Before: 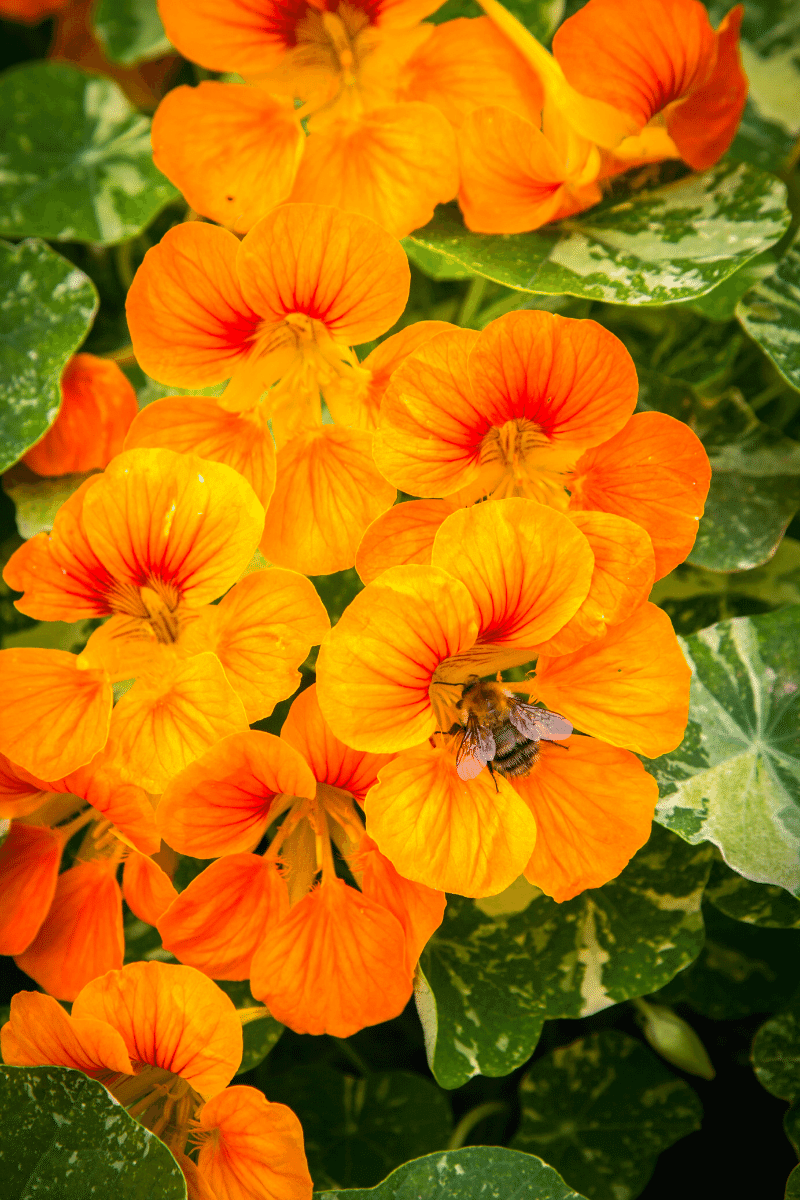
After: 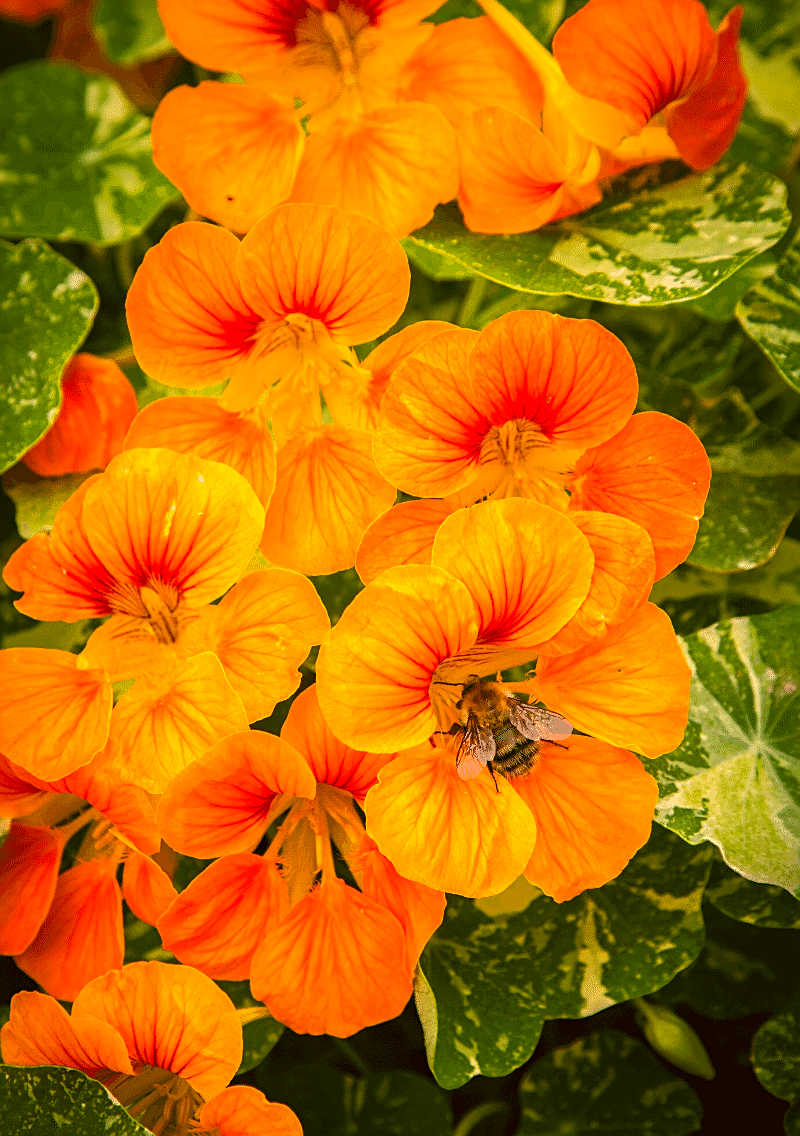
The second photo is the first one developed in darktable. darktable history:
crop and rotate: top 0.011%, bottom 5.246%
color correction: highlights a* 8.98, highlights b* 15.47, shadows a* -0.383, shadows b* 26.06
sharpen: on, module defaults
